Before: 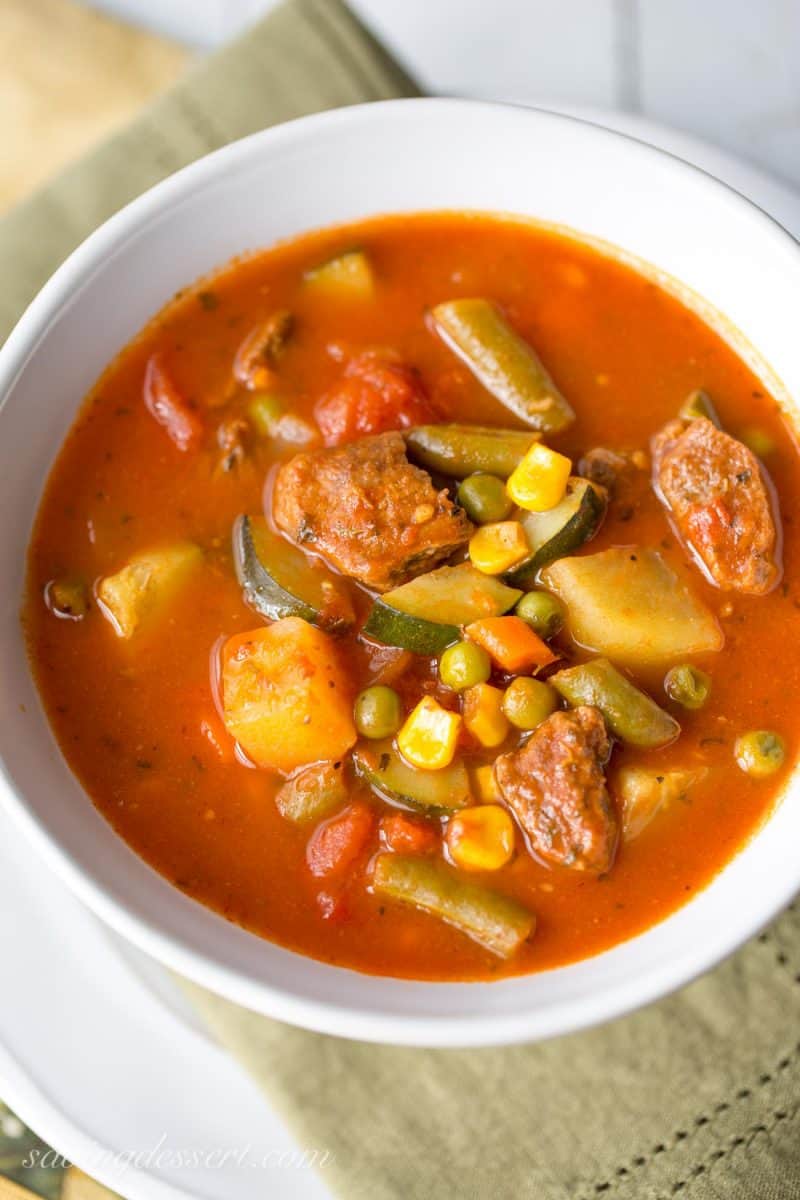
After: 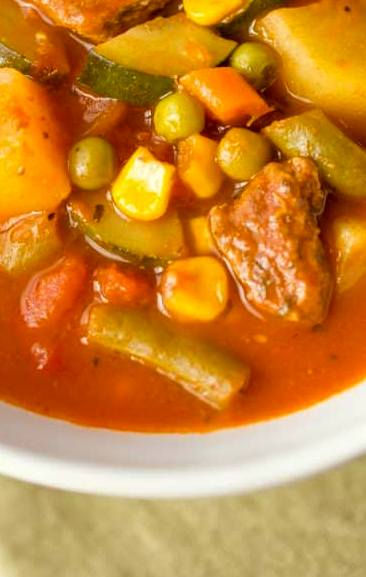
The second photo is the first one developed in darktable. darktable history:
crop: left 35.847%, top 45.774%, right 18.092%, bottom 6.131%
color balance rgb: power › chroma 2.52%, power › hue 70.42°, perceptual saturation grading › global saturation 5.356%
